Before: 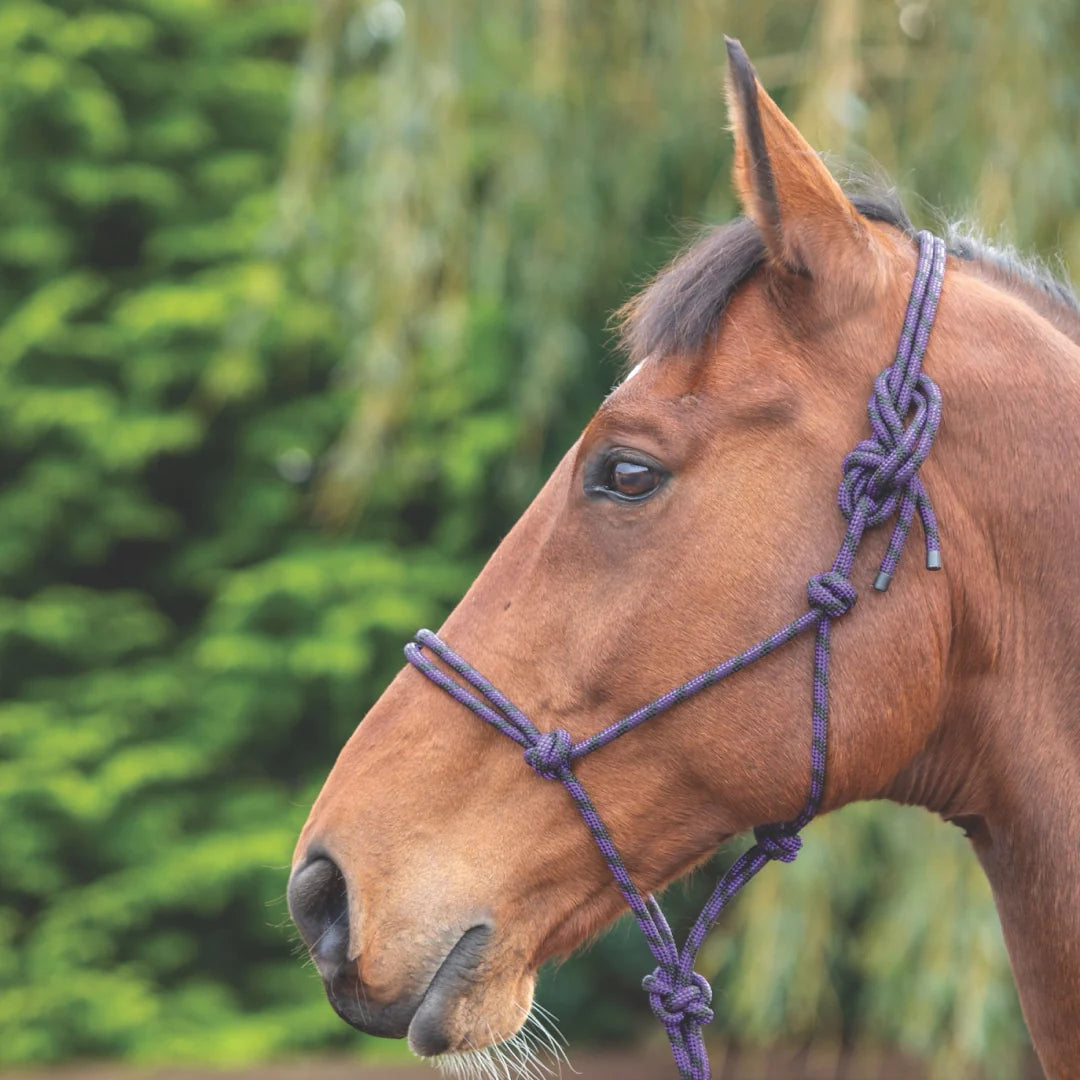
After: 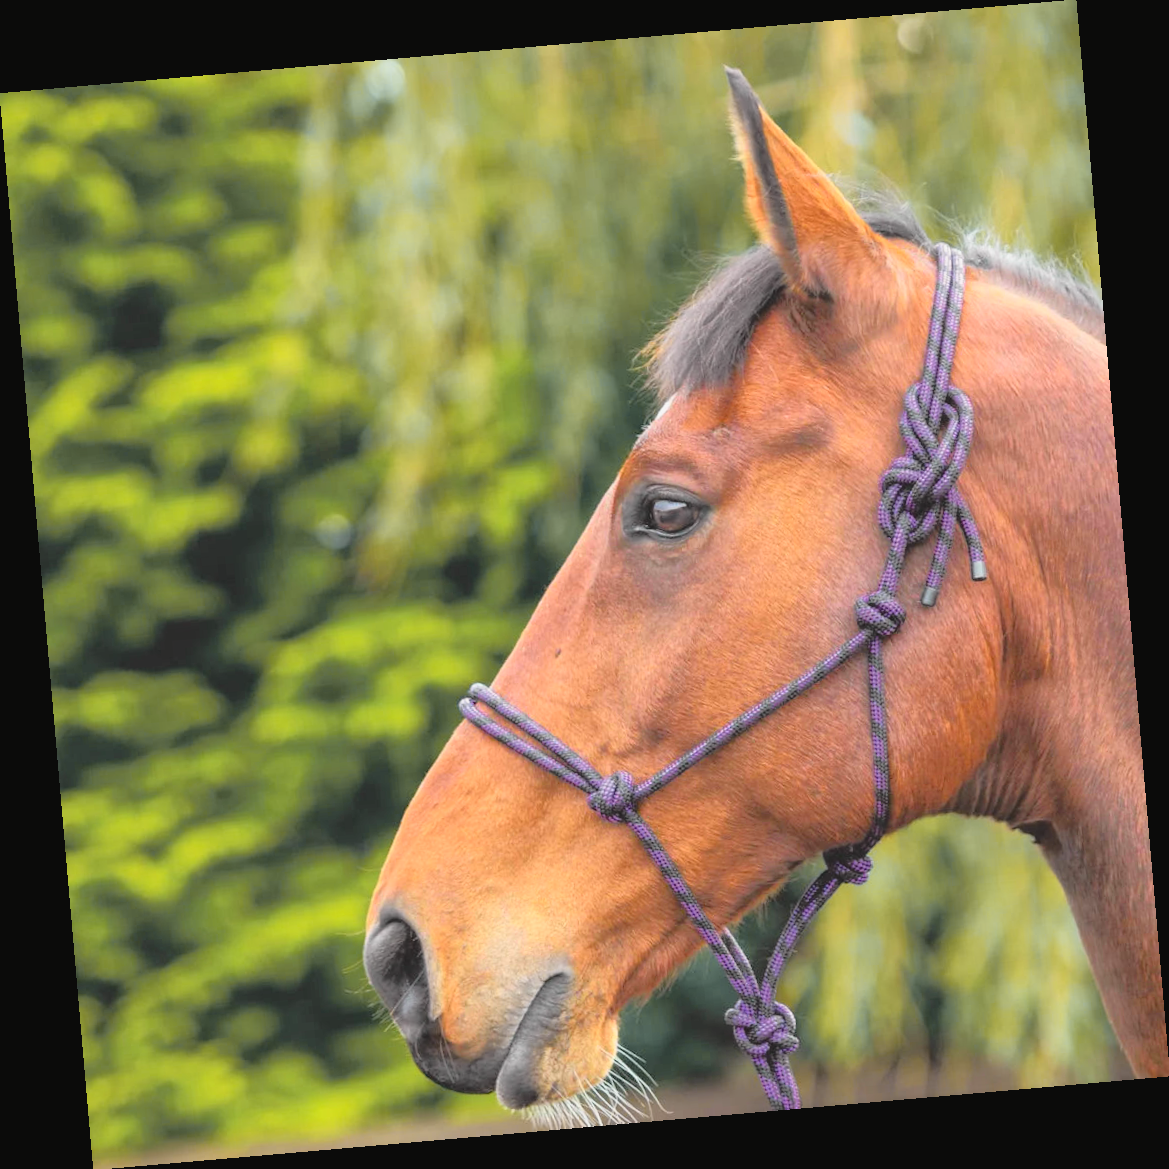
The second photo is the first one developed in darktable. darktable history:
rotate and perspective: rotation -4.98°, automatic cropping off
tone curve: curves: ch0 [(0, 0.029) (0.168, 0.142) (0.359, 0.44) (0.469, 0.544) (0.634, 0.722) (0.858, 0.903) (1, 0.968)]; ch1 [(0, 0) (0.437, 0.453) (0.472, 0.47) (0.502, 0.502) (0.54, 0.534) (0.57, 0.592) (0.618, 0.66) (0.699, 0.749) (0.859, 0.899) (1, 1)]; ch2 [(0, 0) (0.33, 0.301) (0.421, 0.443) (0.476, 0.498) (0.505, 0.503) (0.547, 0.557) (0.586, 0.634) (0.608, 0.676) (1, 1)], color space Lab, independent channels, preserve colors none
